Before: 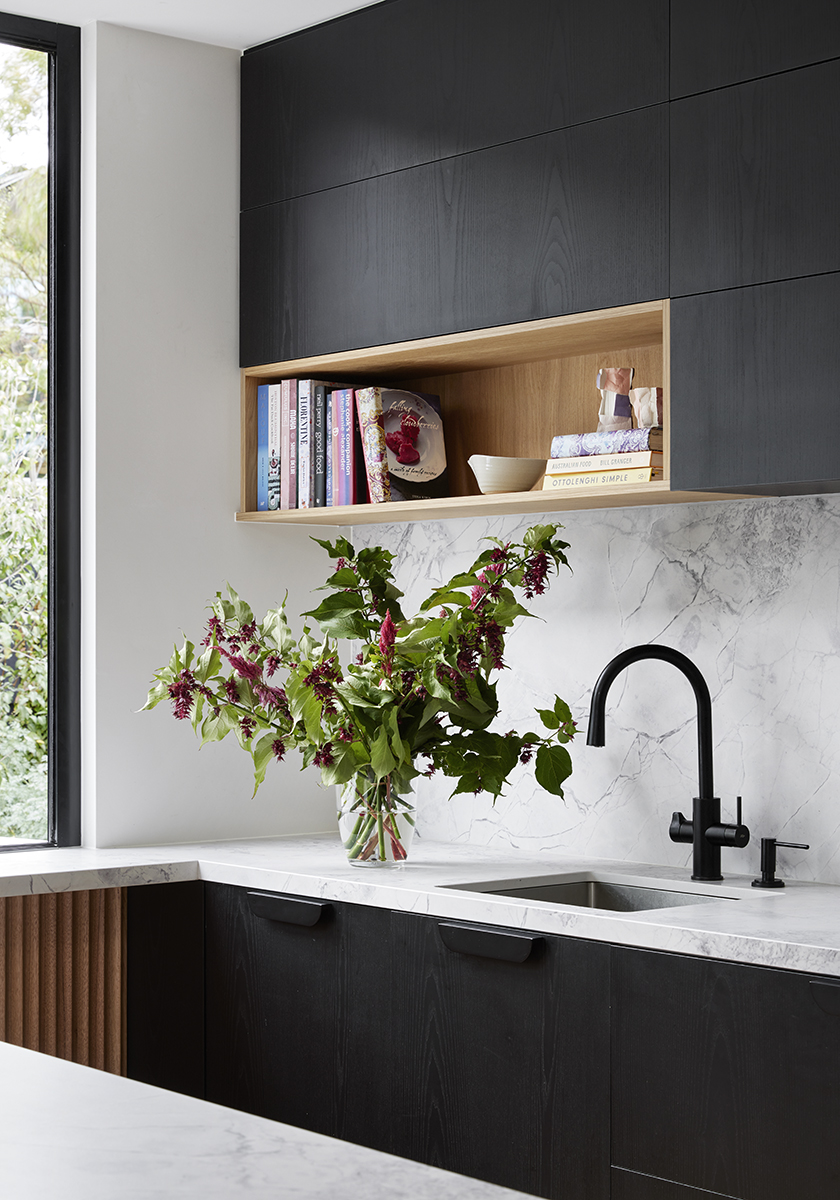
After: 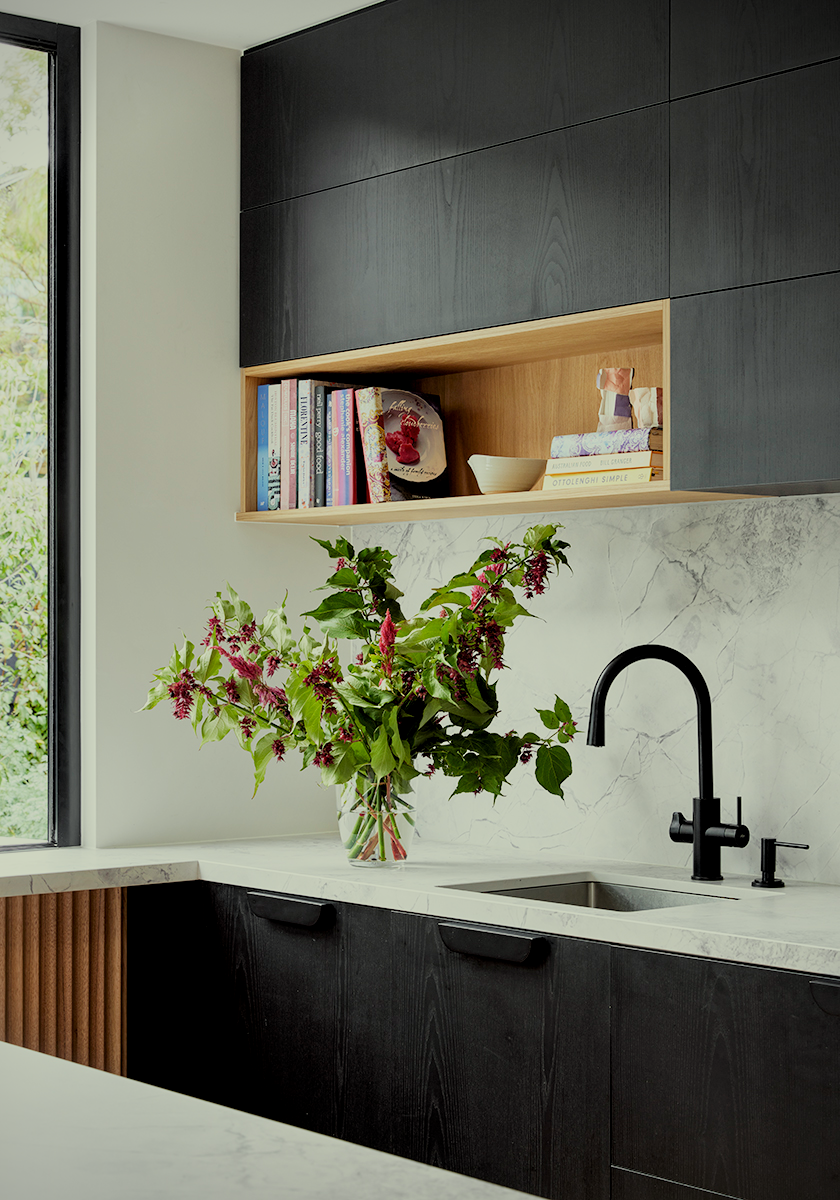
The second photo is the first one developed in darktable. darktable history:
exposure: exposure 0.29 EV, compensate highlight preservation false
vignetting: fall-off start 91.19%
sharpen: radius 2.883, amount 0.868, threshold 47.523
color correction: highlights a* -5.94, highlights b* 11.19
local contrast: highlights 100%, shadows 100%, detail 120%, midtone range 0.2
filmic rgb: black relative exposure -8.79 EV, white relative exposure 4.98 EV, threshold 3 EV, target black luminance 0%, hardness 3.77, latitude 66.33%, contrast 0.822, shadows ↔ highlights balance 20%, color science v5 (2021), contrast in shadows safe, contrast in highlights safe, enable highlight reconstruction true
